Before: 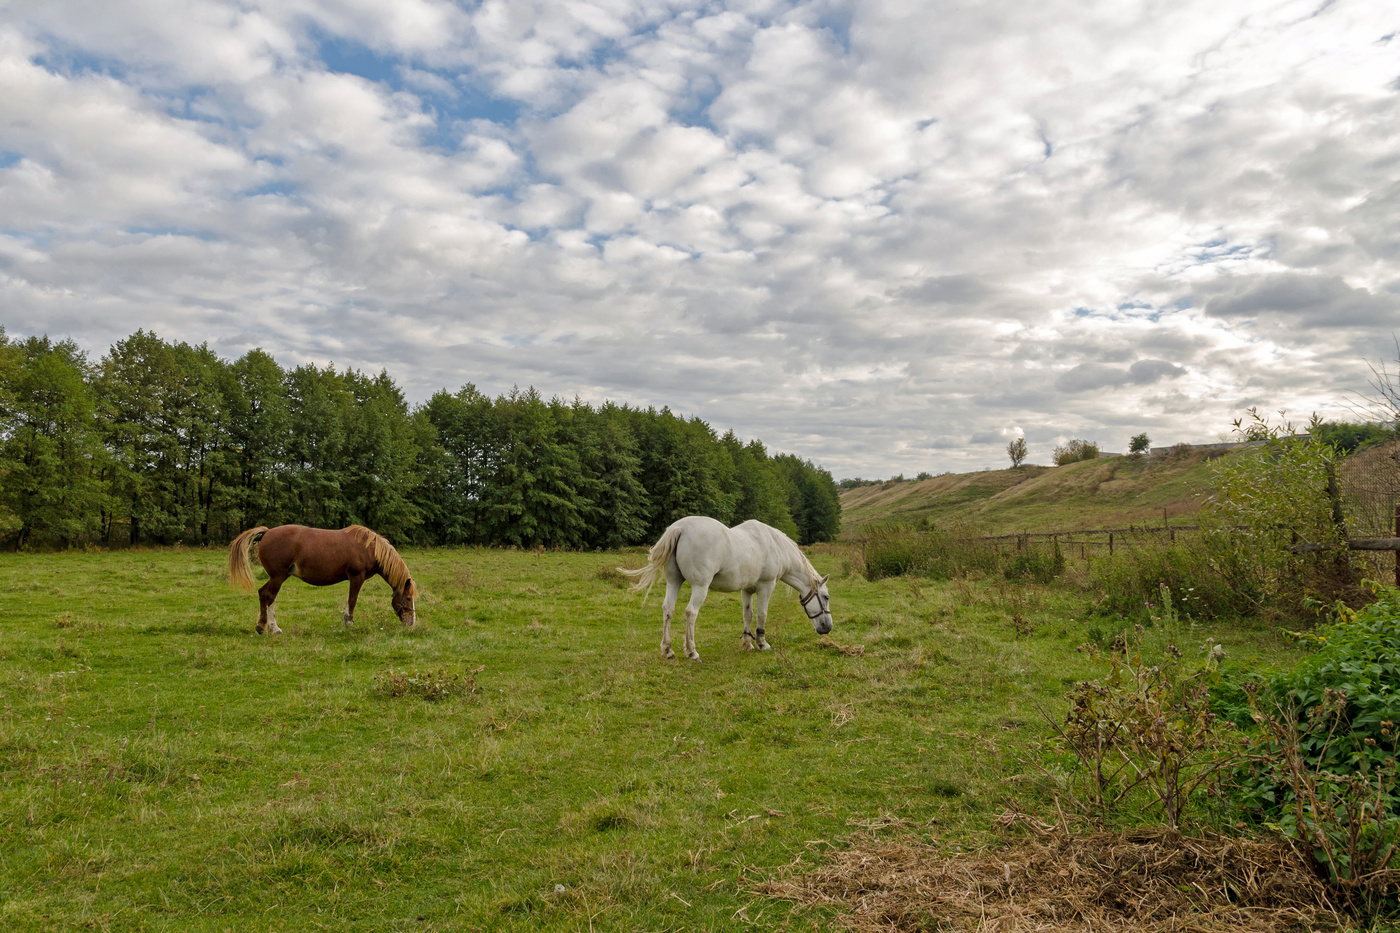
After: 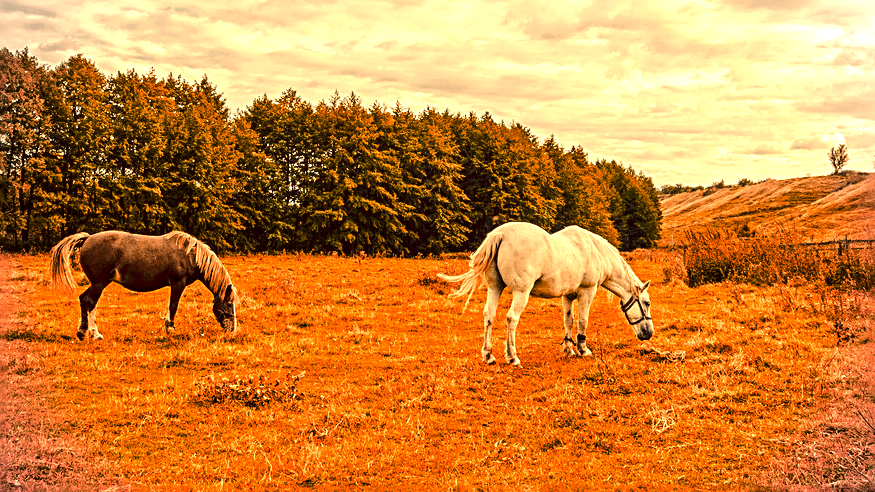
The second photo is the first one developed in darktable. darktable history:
color correction: highlights a* -0.345, highlights b* 39.83, shadows a* 9.26, shadows b* -0.253
sharpen: radius 2.583, amount 0.685
crop: left 12.851%, top 31.528%, right 24.634%, bottom 15.648%
local contrast: detail 130%
vignetting: fall-off start 88.67%, fall-off radius 44.18%, center (0, 0.008), width/height ratio 1.163
color zones: curves: ch0 [(0.009, 0.528) (0.136, 0.6) (0.255, 0.586) (0.39, 0.528) (0.522, 0.584) (0.686, 0.736) (0.849, 0.561)]; ch1 [(0.045, 0.781) (0.14, 0.416) (0.257, 0.695) (0.442, 0.032) (0.738, 0.338) (0.818, 0.632) (0.891, 0.741) (1, 0.704)]; ch2 [(0, 0.667) (0.141, 0.52) (0.26, 0.37) (0.474, 0.432) (0.743, 0.286)]
base curve: curves: ch0 [(0, 0) (0.073, 0.04) (0.157, 0.139) (0.492, 0.492) (0.758, 0.758) (1, 1)], preserve colors none
exposure: black level correction 0, exposure 0.699 EV, compensate highlight preservation false
